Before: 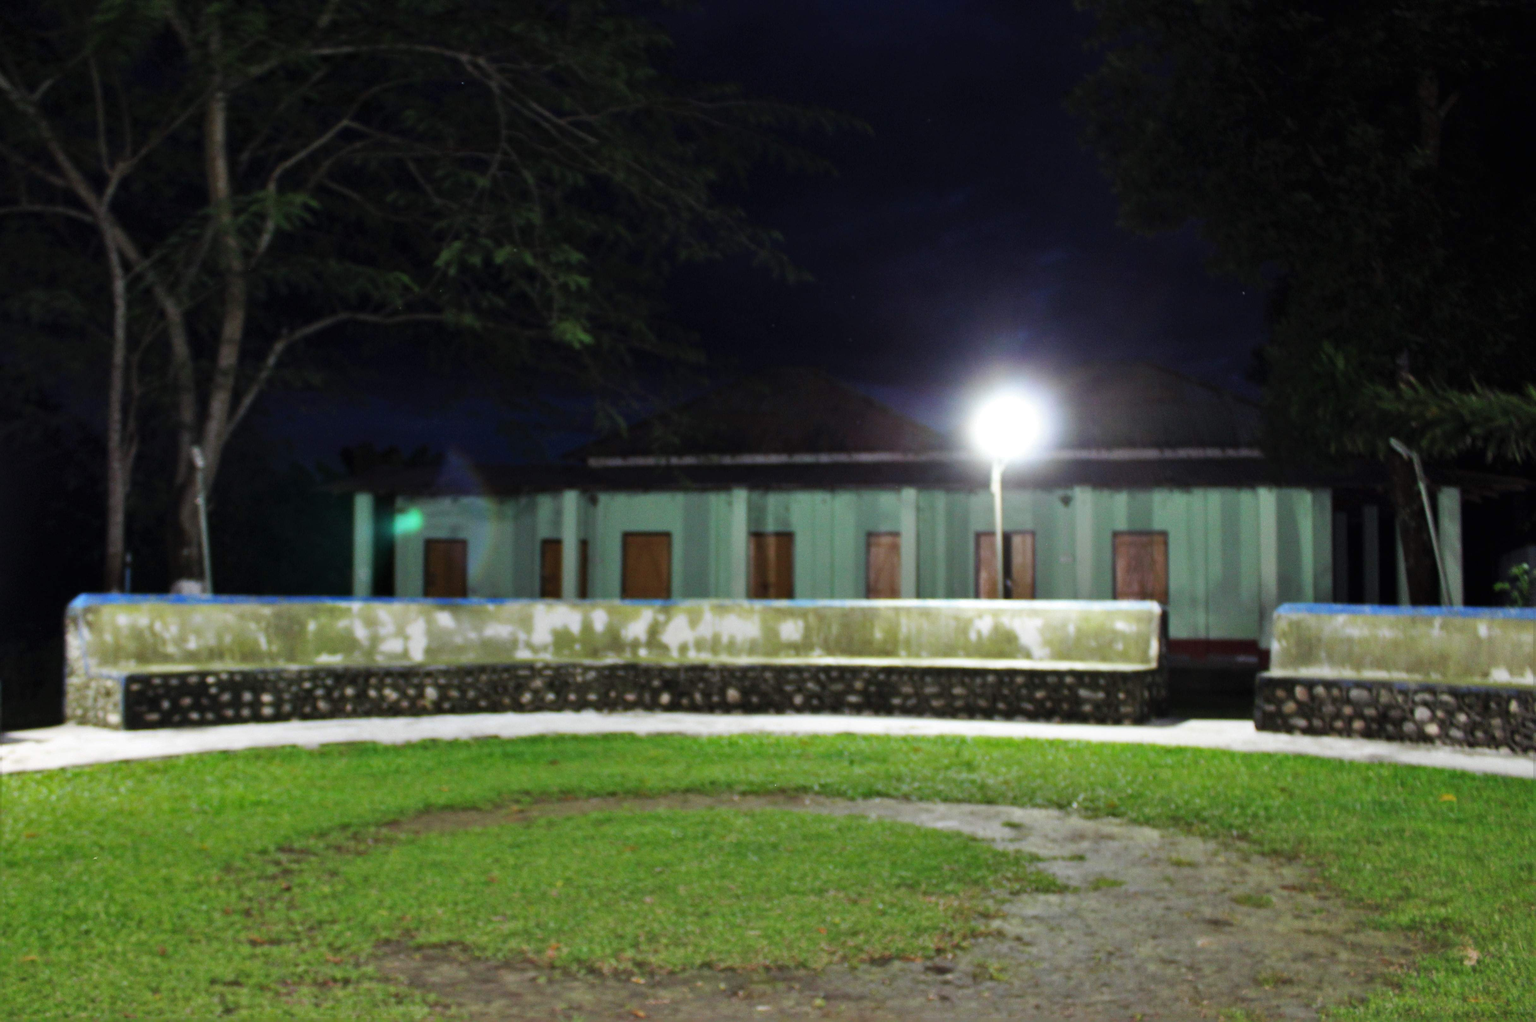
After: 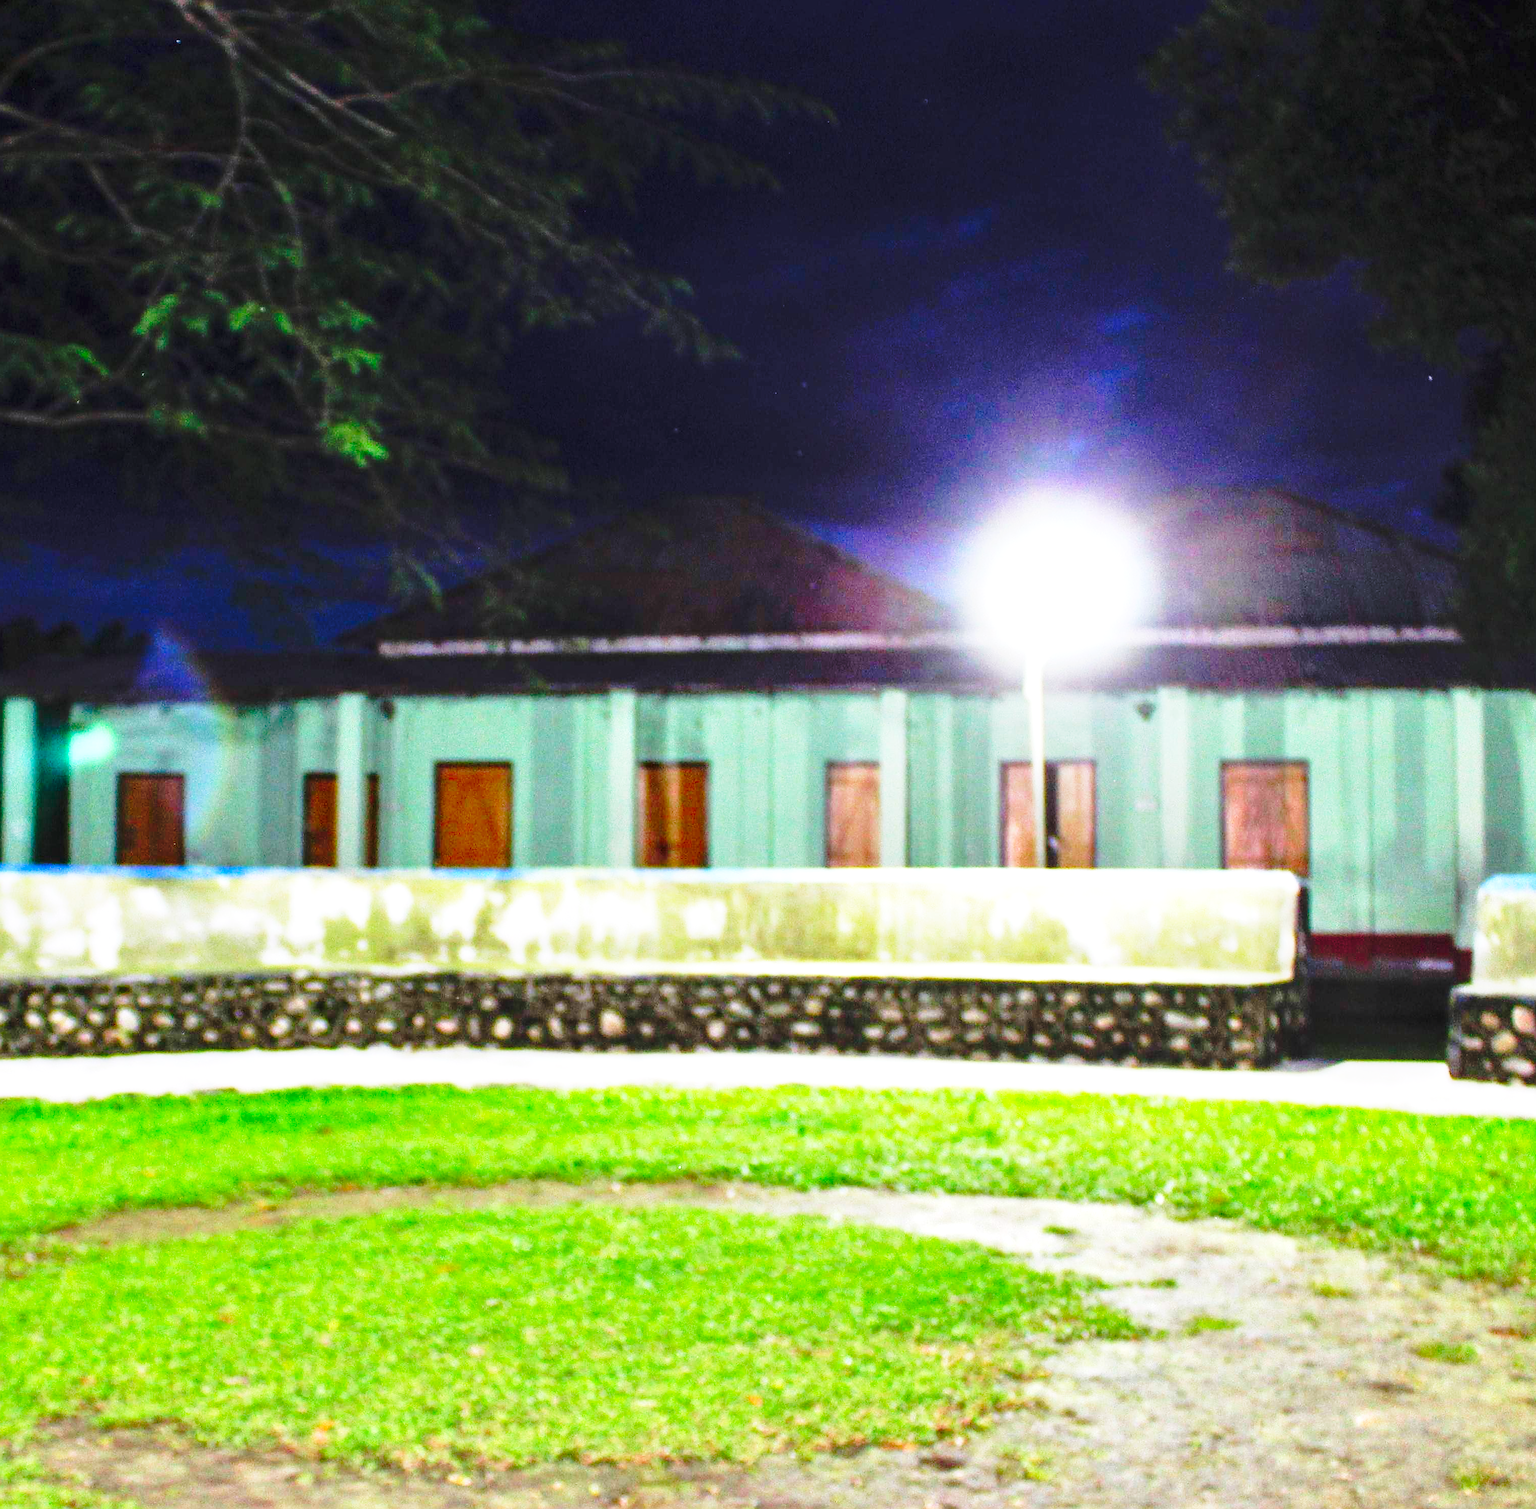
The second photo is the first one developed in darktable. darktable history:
base curve: curves: ch0 [(0, 0) (0.032, 0.037) (0.105, 0.228) (0.435, 0.76) (0.856, 0.983) (1, 1)], preserve colors none
crop and rotate: left 22.918%, top 5.629%, right 14.711%, bottom 2.247%
white balance: red 1.009, blue 1.027
local contrast: on, module defaults
exposure: black level correction 0, exposure 1.1 EV, compensate highlight preservation false
color contrast: green-magenta contrast 1.69, blue-yellow contrast 1.49
sharpen: on, module defaults
